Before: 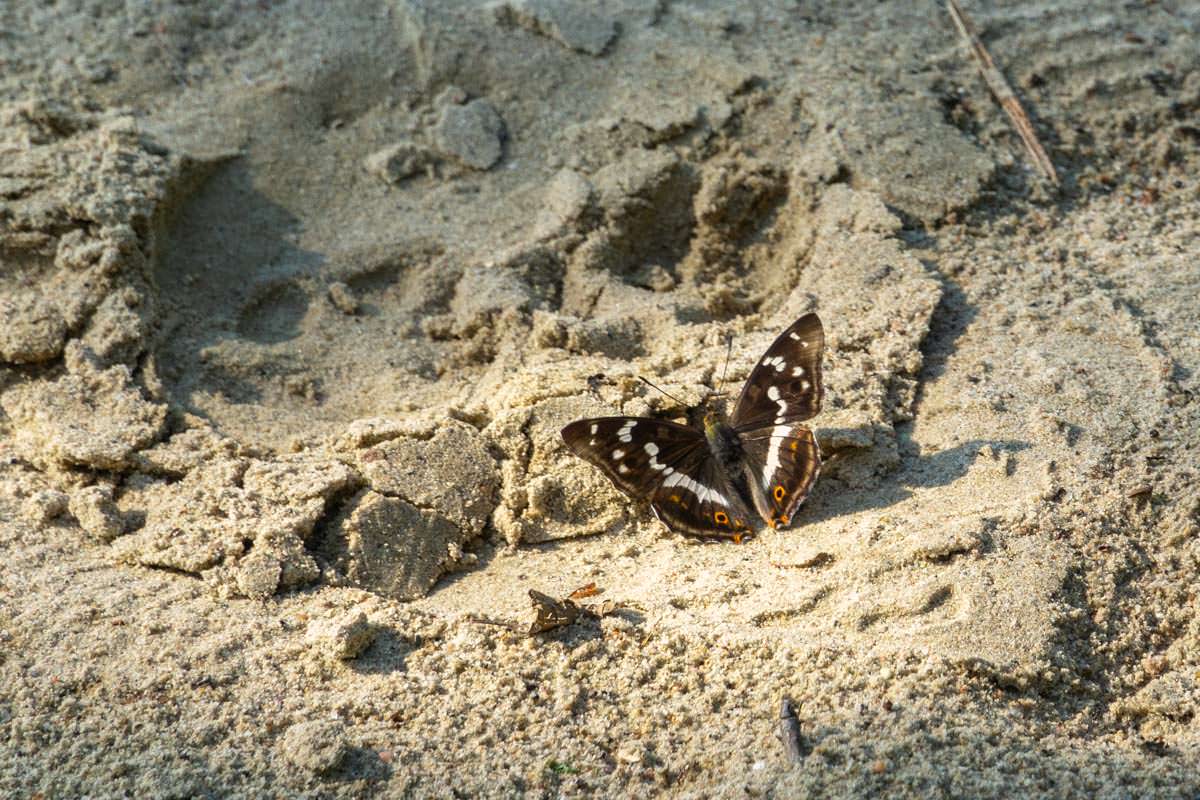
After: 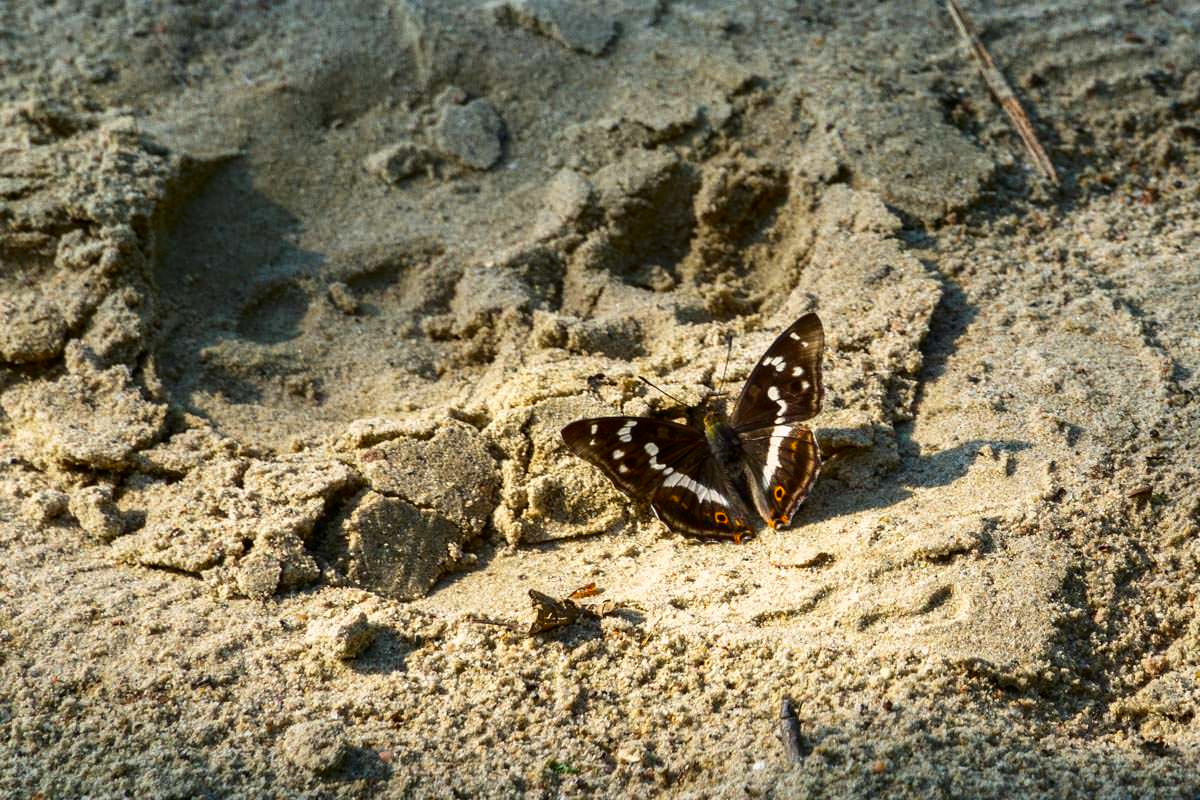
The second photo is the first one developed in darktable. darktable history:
contrast brightness saturation: contrast 0.123, brightness -0.124, saturation 0.197
